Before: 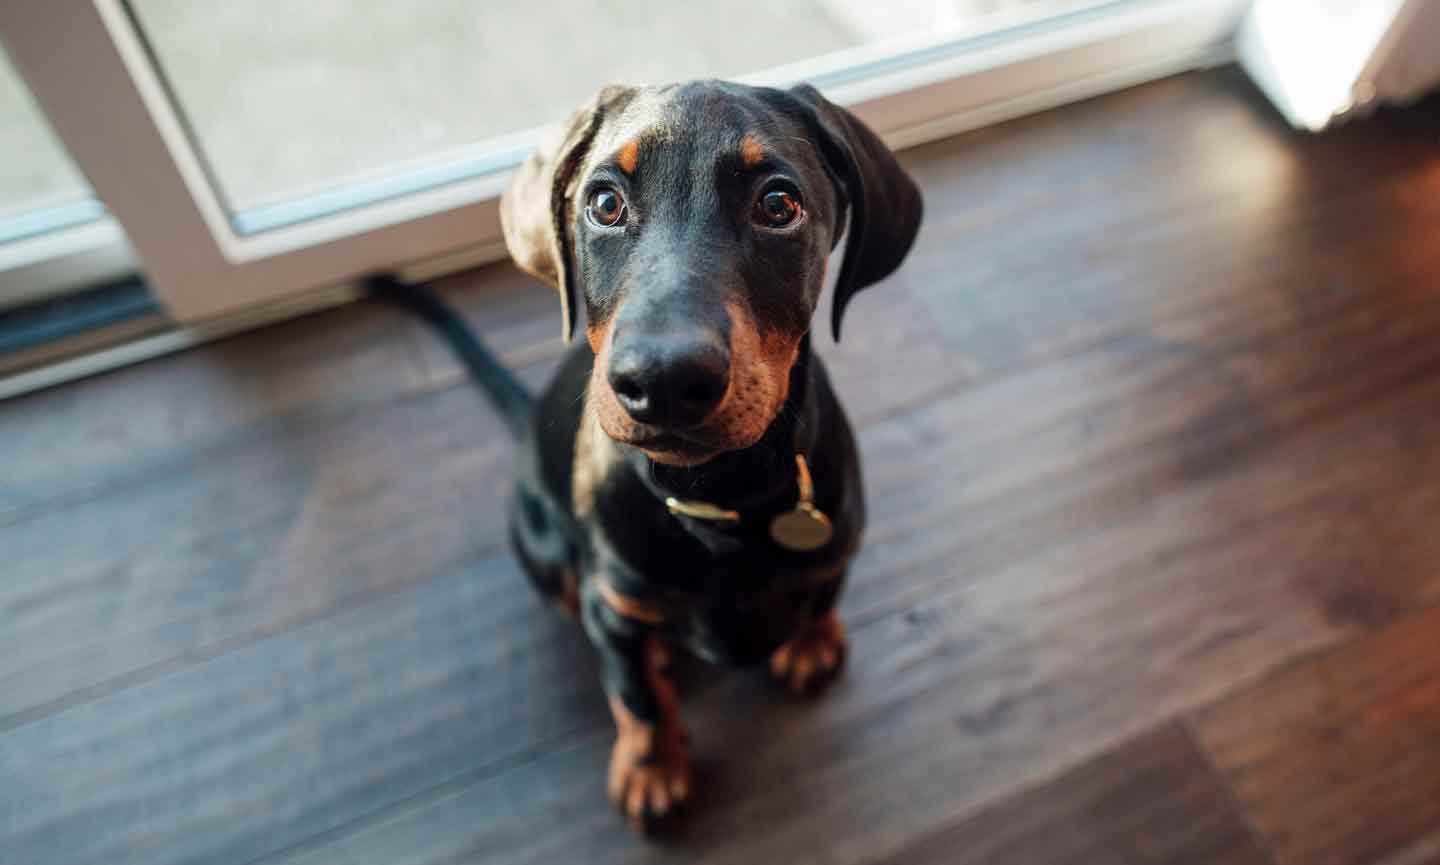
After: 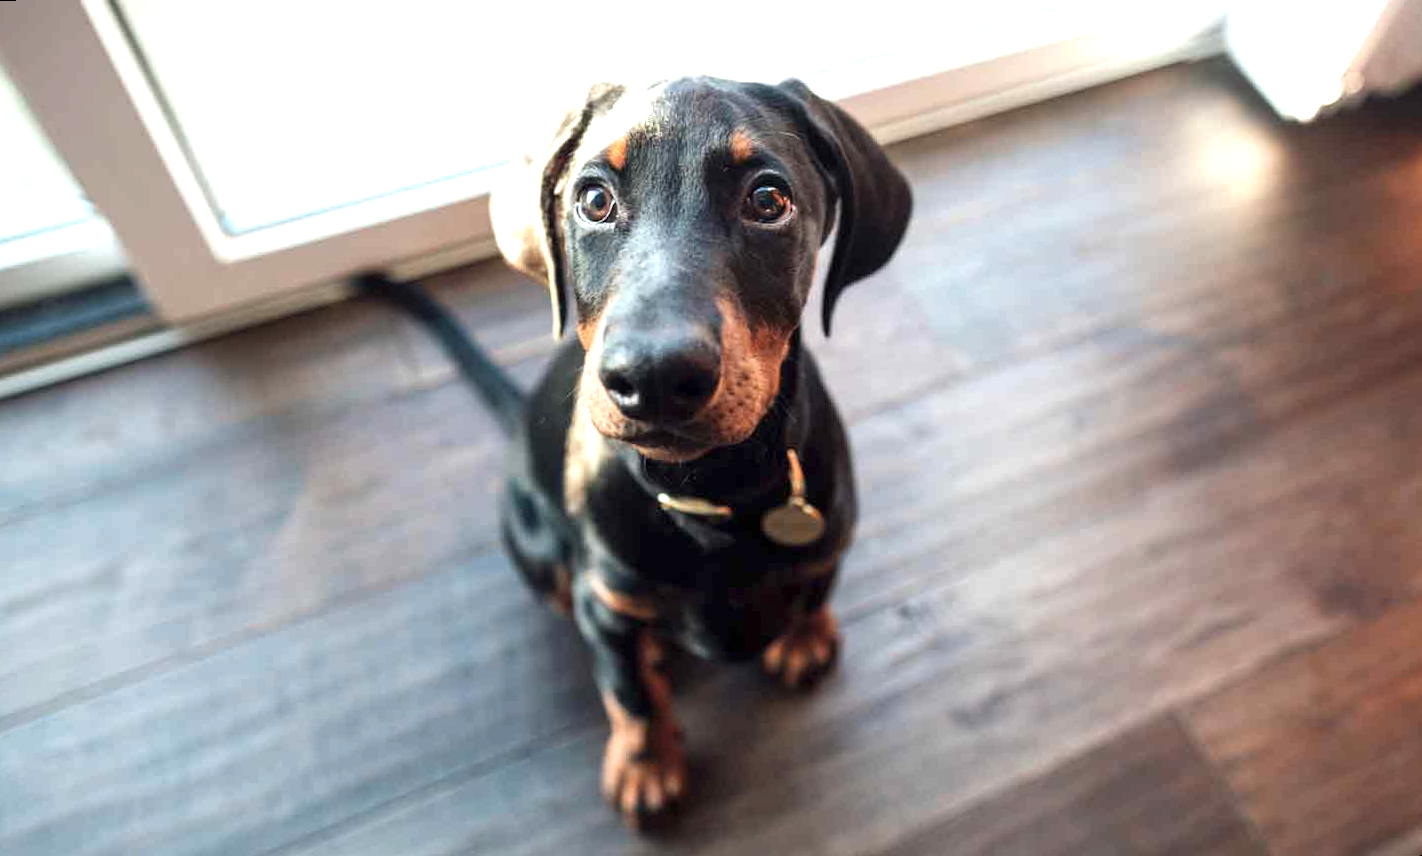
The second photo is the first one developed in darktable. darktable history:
exposure: exposure 0.95 EV, compensate highlight preservation false
rotate and perspective: rotation -0.45°, automatic cropping original format, crop left 0.008, crop right 0.992, crop top 0.012, crop bottom 0.988
contrast brightness saturation: saturation -0.17
